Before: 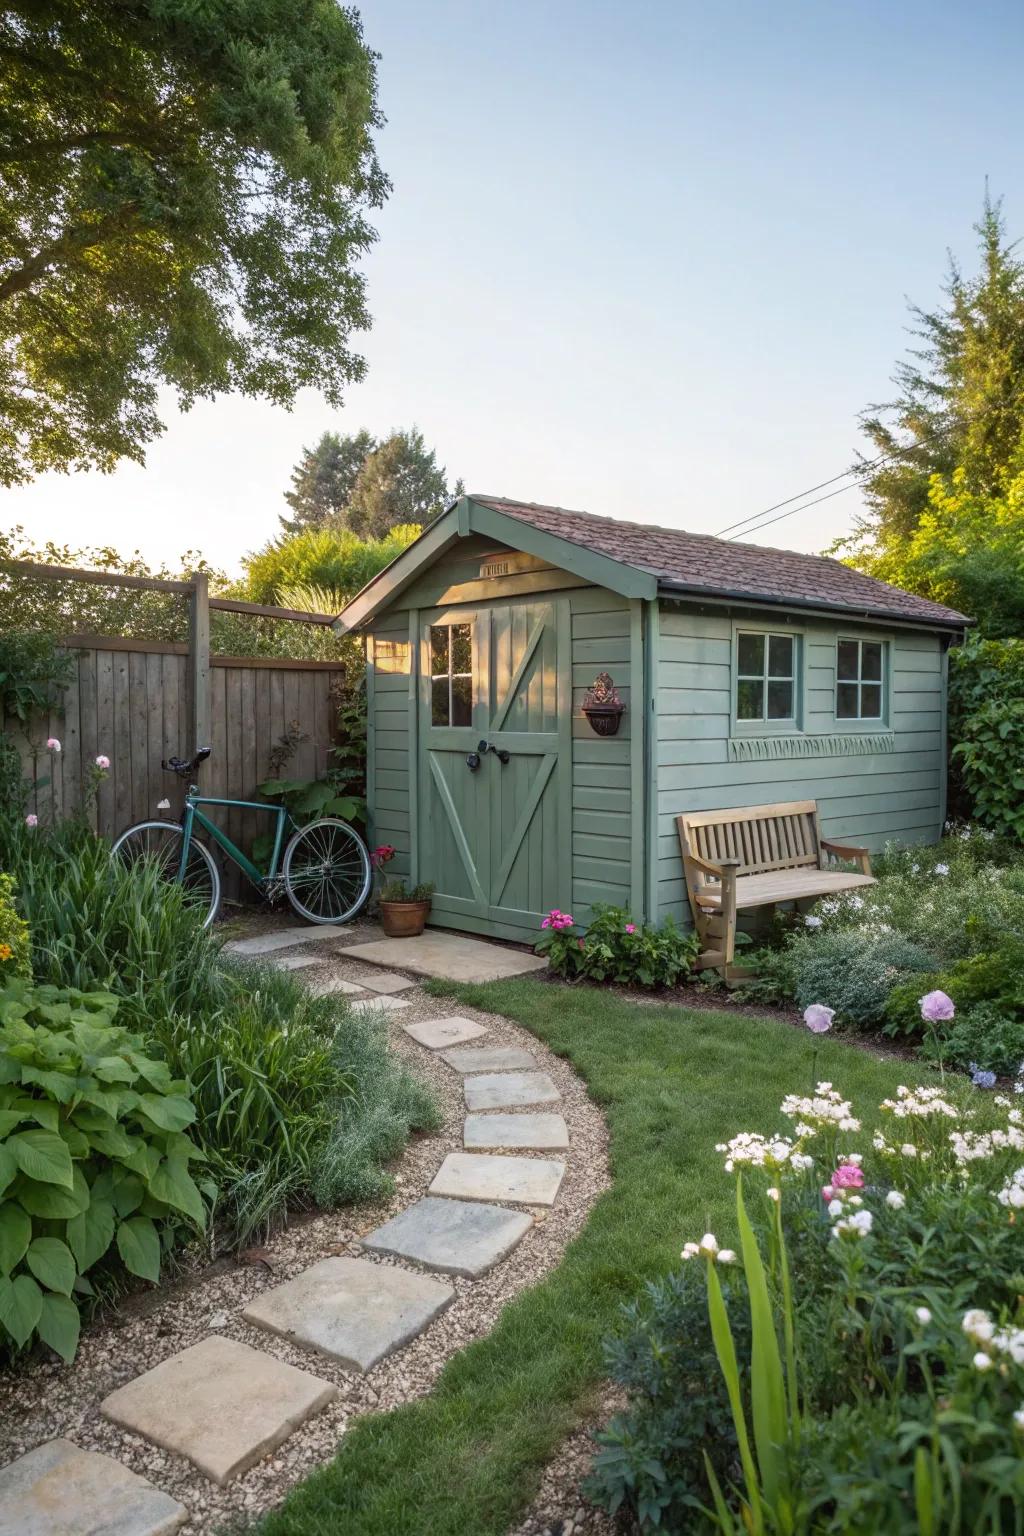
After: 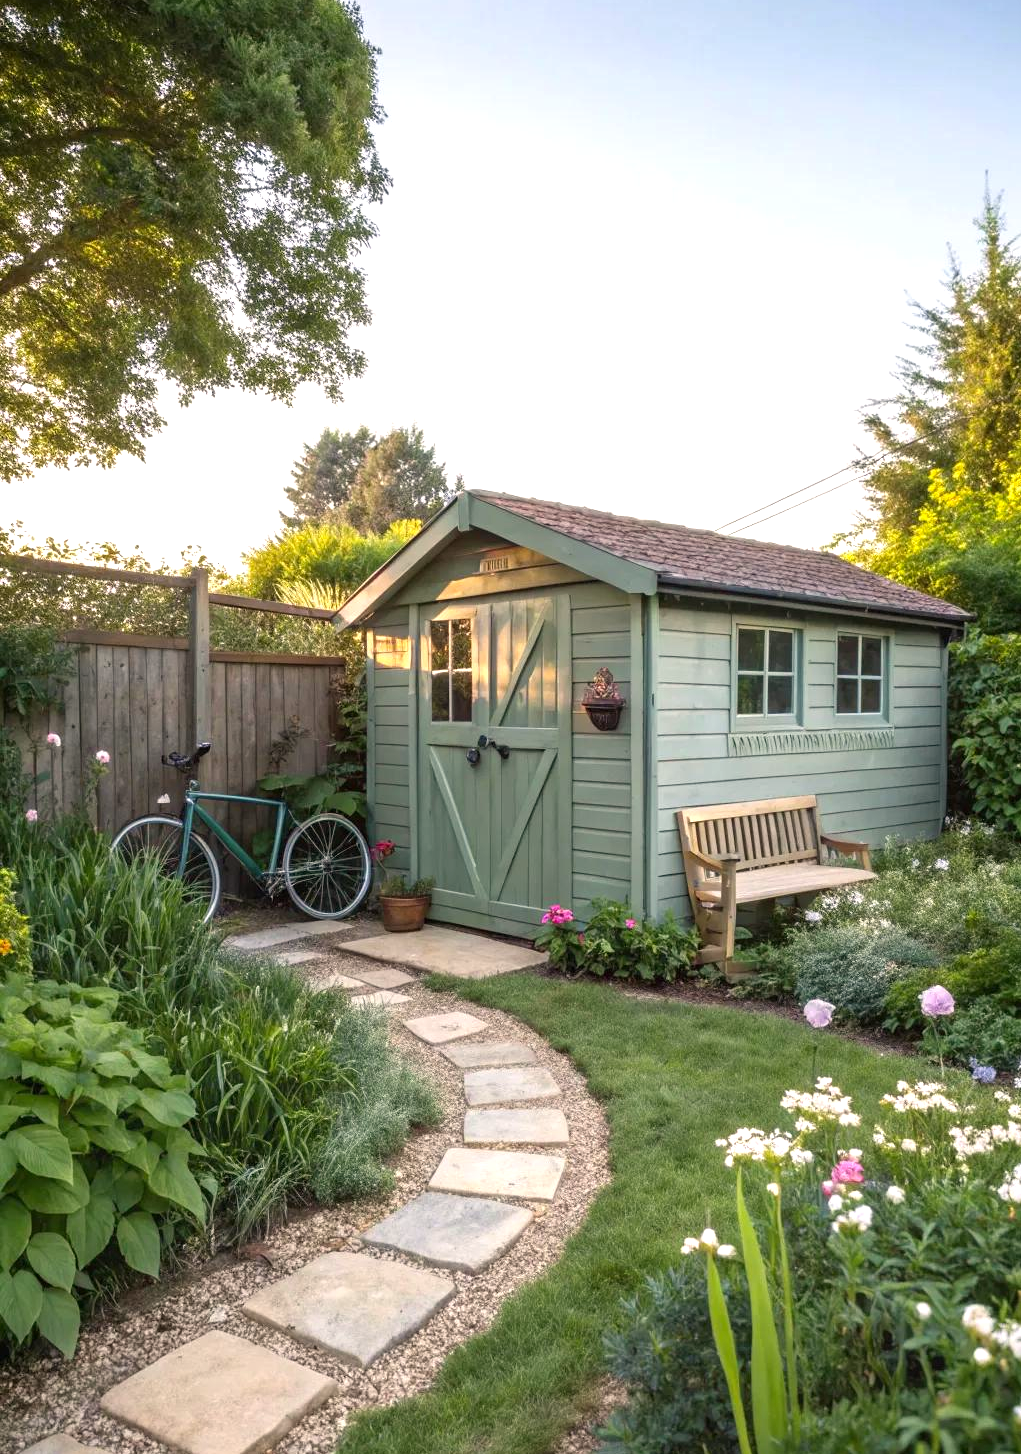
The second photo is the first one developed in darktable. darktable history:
crop: top 0.343%, right 0.265%, bottom 4.99%
exposure: exposure 0.566 EV, compensate highlight preservation false
color correction: highlights a* 3.81, highlights b* 5.11
